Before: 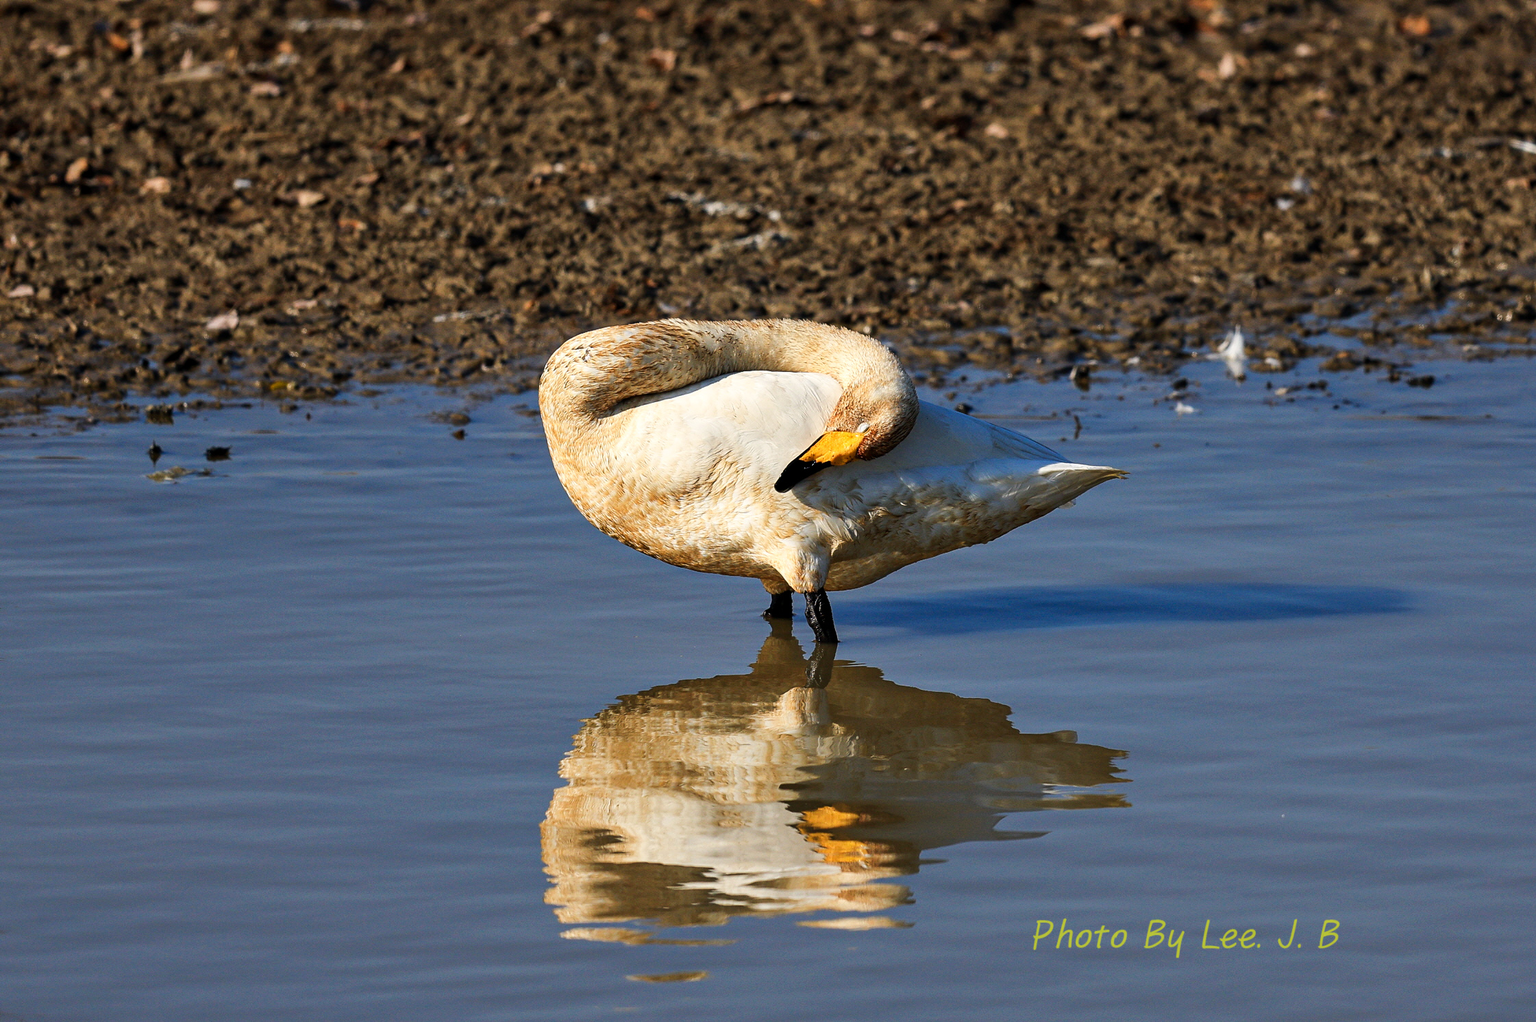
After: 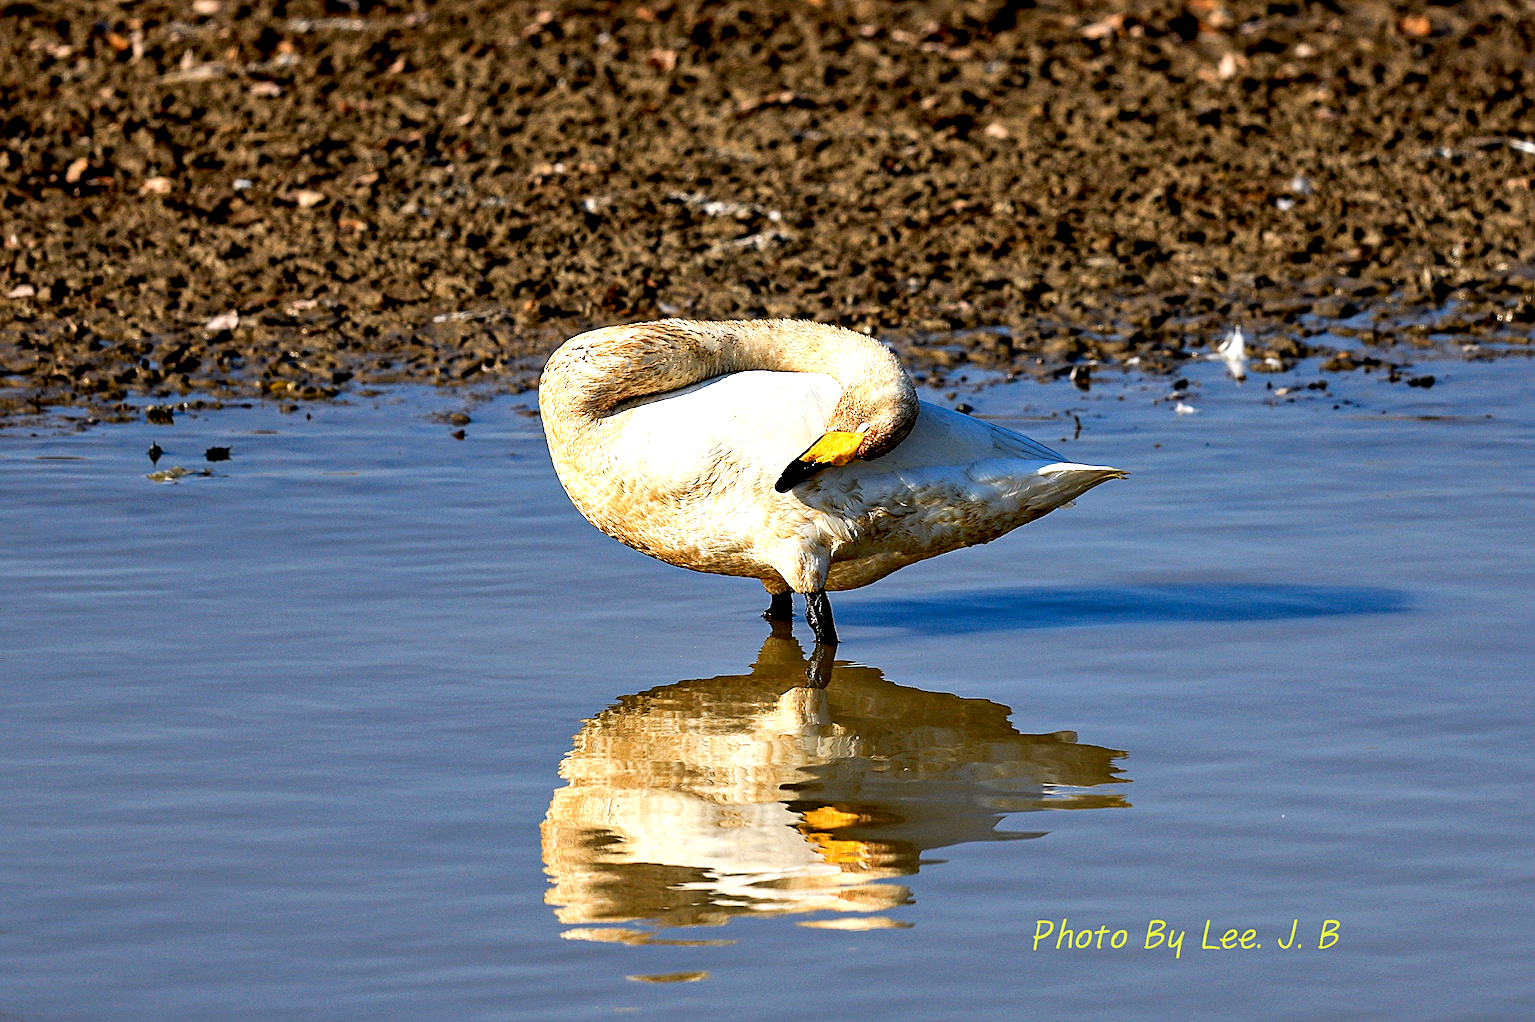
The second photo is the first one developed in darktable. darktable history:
sharpen: on, module defaults
exposure: black level correction 0.012, exposure 0.7 EV, compensate exposure bias true, compensate highlight preservation false
